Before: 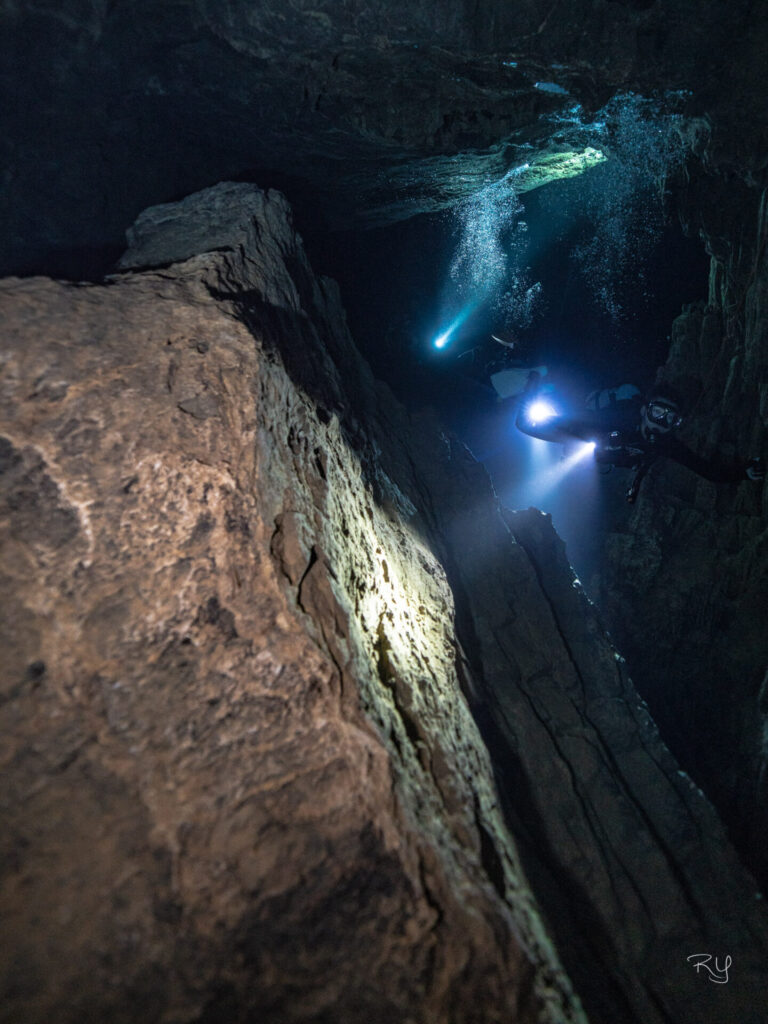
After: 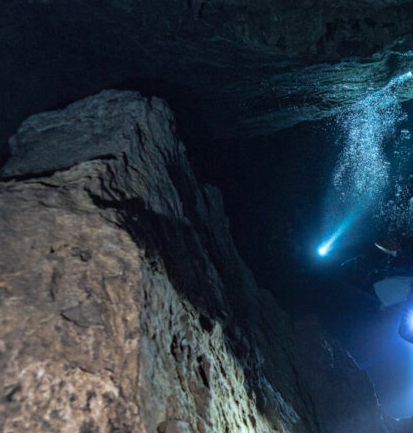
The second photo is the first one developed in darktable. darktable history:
crop: left 15.306%, top 9.065%, right 30.789%, bottom 48.638%
white balance: red 0.925, blue 1.046
